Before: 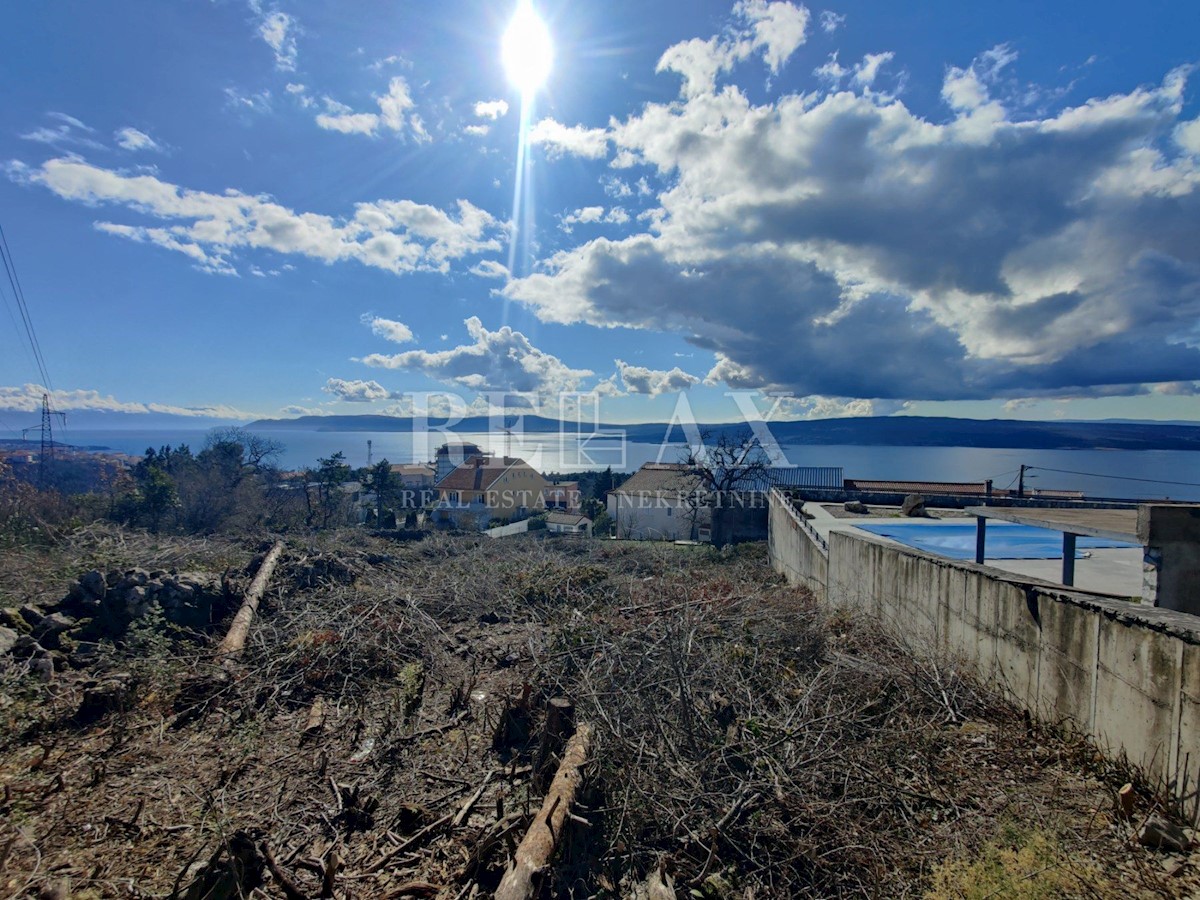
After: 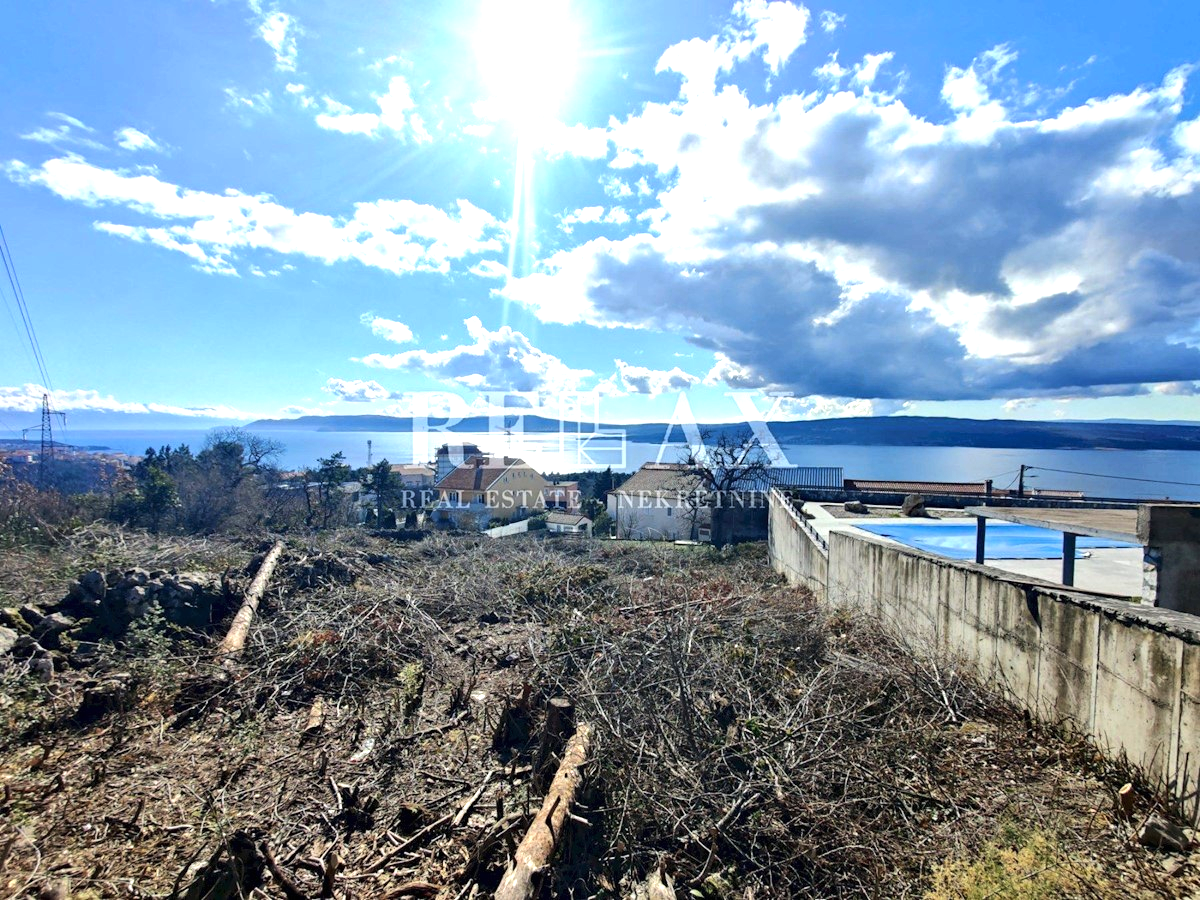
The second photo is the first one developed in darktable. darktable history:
tone equalizer: -8 EV -0.389 EV, -7 EV -0.382 EV, -6 EV -0.342 EV, -5 EV -0.244 EV, -3 EV 0.221 EV, -2 EV 0.36 EV, -1 EV 0.379 EV, +0 EV 0.388 EV, edges refinement/feathering 500, mask exposure compensation -1.57 EV, preserve details no
exposure: black level correction 0, exposure 0.951 EV, compensate exposure bias true, compensate highlight preservation false
